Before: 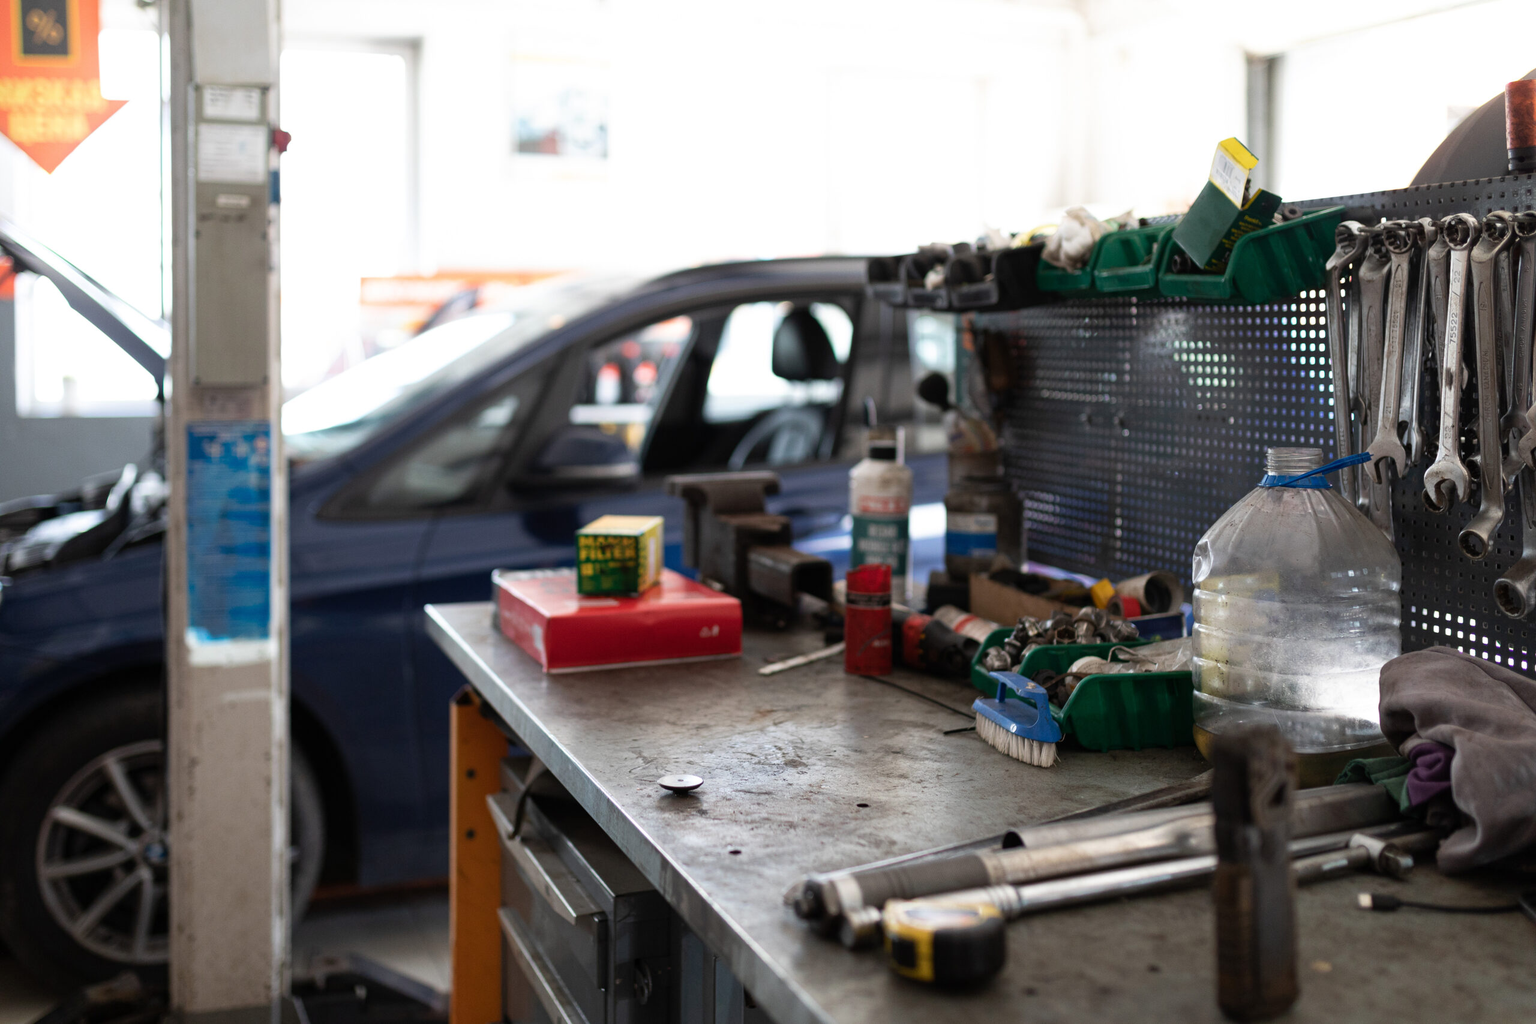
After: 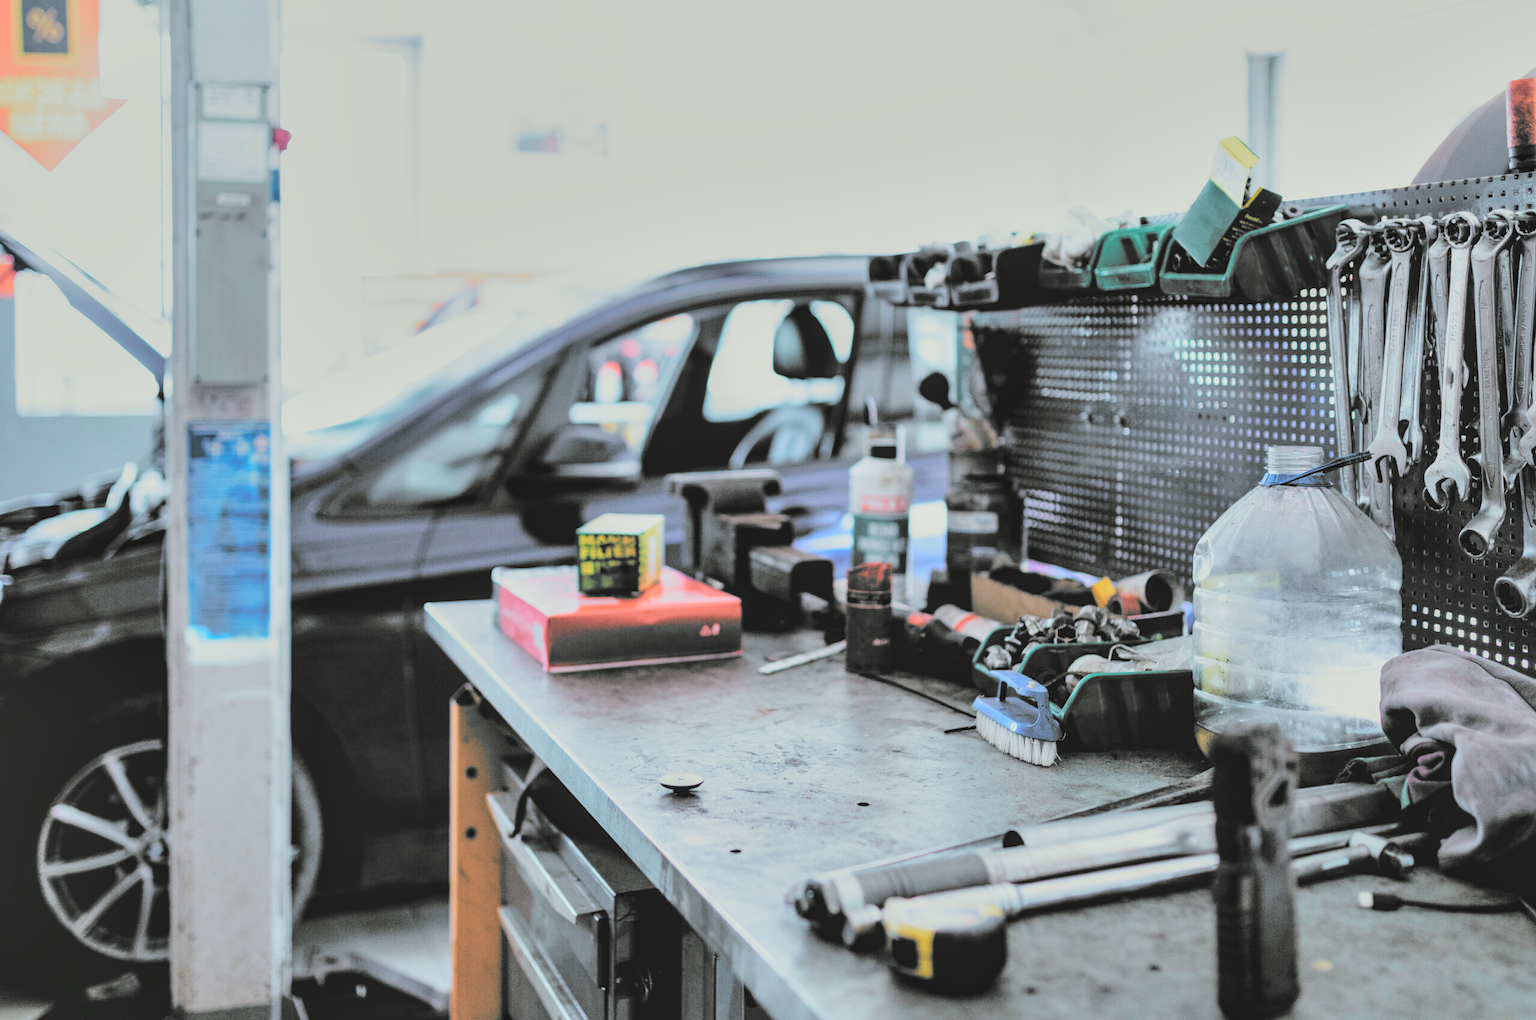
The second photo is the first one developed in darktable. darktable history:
filmic rgb: black relative exposure -5.13 EV, white relative exposure 3.99 EV, hardness 2.88, contrast 1.195, highlights saturation mix -30.82%, add noise in highlights 0.001, preserve chrominance no, color science v3 (2019), use custom middle-gray values true, contrast in highlights soft
contrast brightness saturation: brightness 0.983
crop: top 0.21%, bottom 0.118%
color calibration: illuminant custom, x 0.389, y 0.387, temperature 3795.92 K
color correction: highlights a* -2.51, highlights b* 2.51
shadows and highlights: low approximation 0.01, soften with gaussian
local contrast: on, module defaults
tone curve: curves: ch0 [(0, 0.014) (0.036, 0.047) (0.15, 0.156) (0.27, 0.258) (0.511, 0.506) (0.761, 0.741) (1, 0.919)]; ch1 [(0, 0) (0.179, 0.173) (0.322, 0.32) (0.429, 0.431) (0.502, 0.5) (0.519, 0.522) (0.562, 0.575) (0.631, 0.65) (0.72, 0.692) (1, 1)]; ch2 [(0, 0) (0.29, 0.295) (0.404, 0.436) (0.497, 0.498) (0.533, 0.556) (0.599, 0.607) (0.696, 0.707) (1, 1)], color space Lab, independent channels, preserve colors none
